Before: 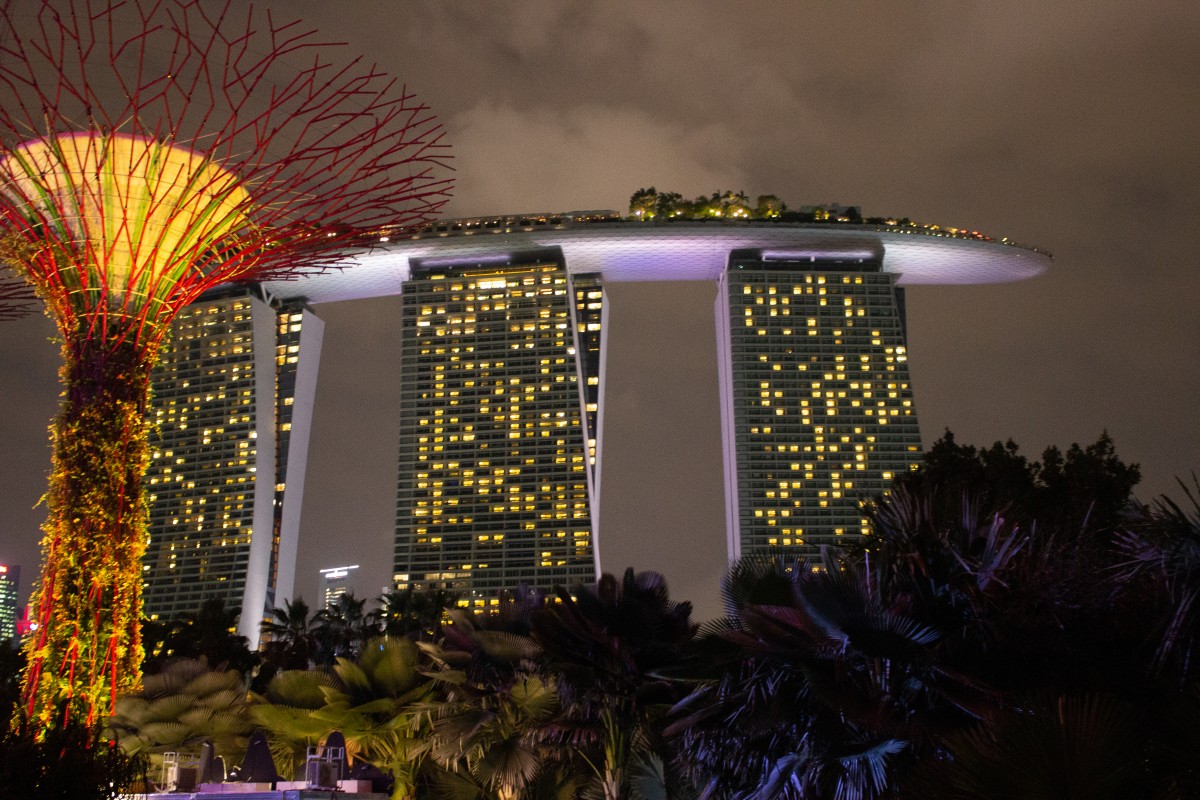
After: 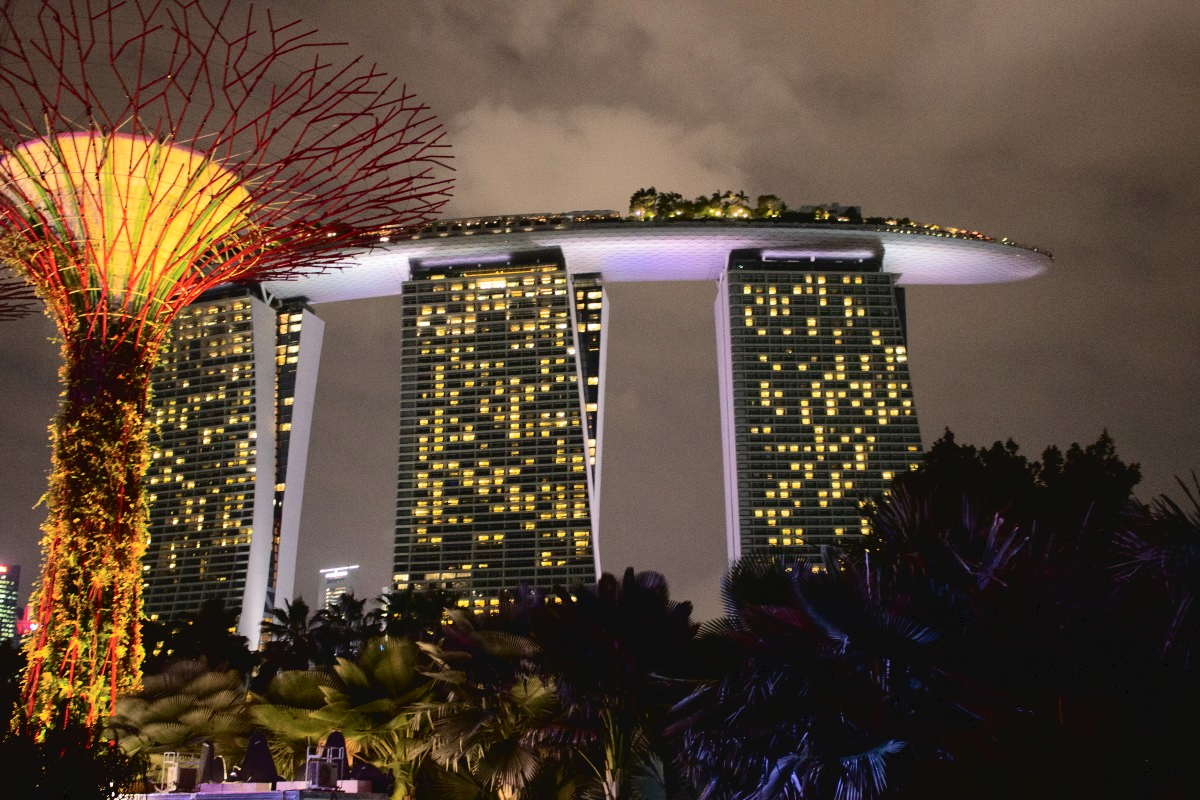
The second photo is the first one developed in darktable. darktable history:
tone curve: curves: ch0 [(0, 0) (0.003, 0.036) (0.011, 0.039) (0.025, 0.039) (0.044, 0.043) (0.069, 0.05) (0.1, 0.072) (0.136, 0.102) (0.177, 0.144) (0.224, 0.204) (0.277, 0.288) (0.335, 0.384) (0.399, 0.477) (0.468, 0.575) (0.543, 0.652) (0.623, 0.724) (0.709, 0.785) (0.801, 0.851) (0.898, 0.915) (1, 1)], color space Lab, independent channels, preserve colors none
